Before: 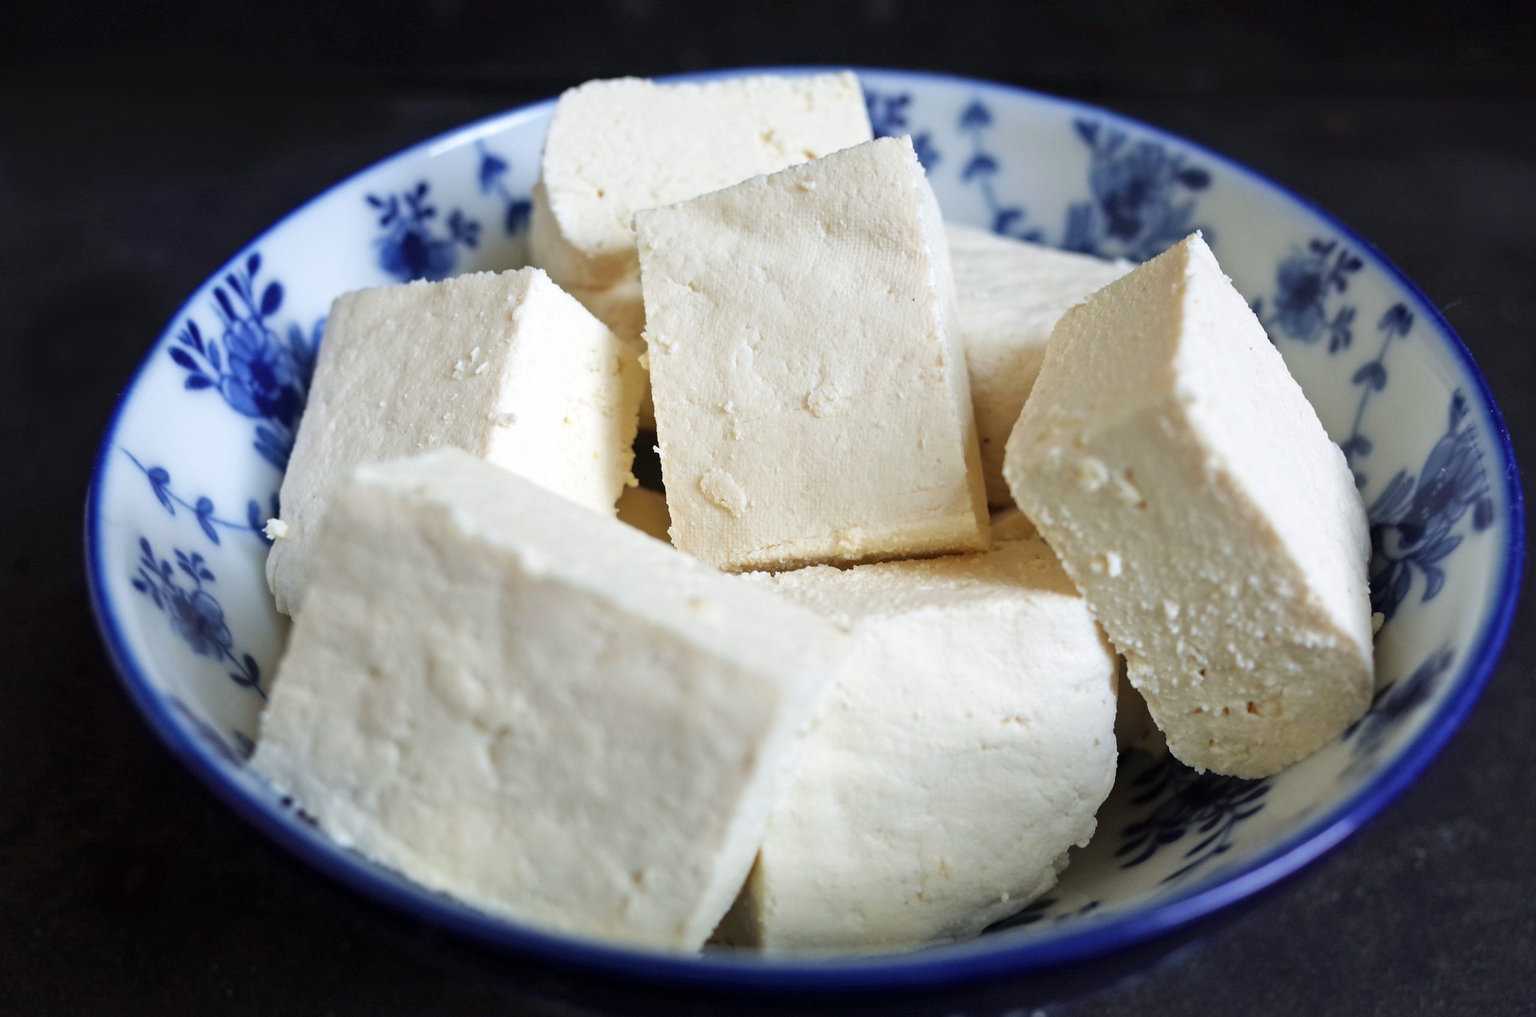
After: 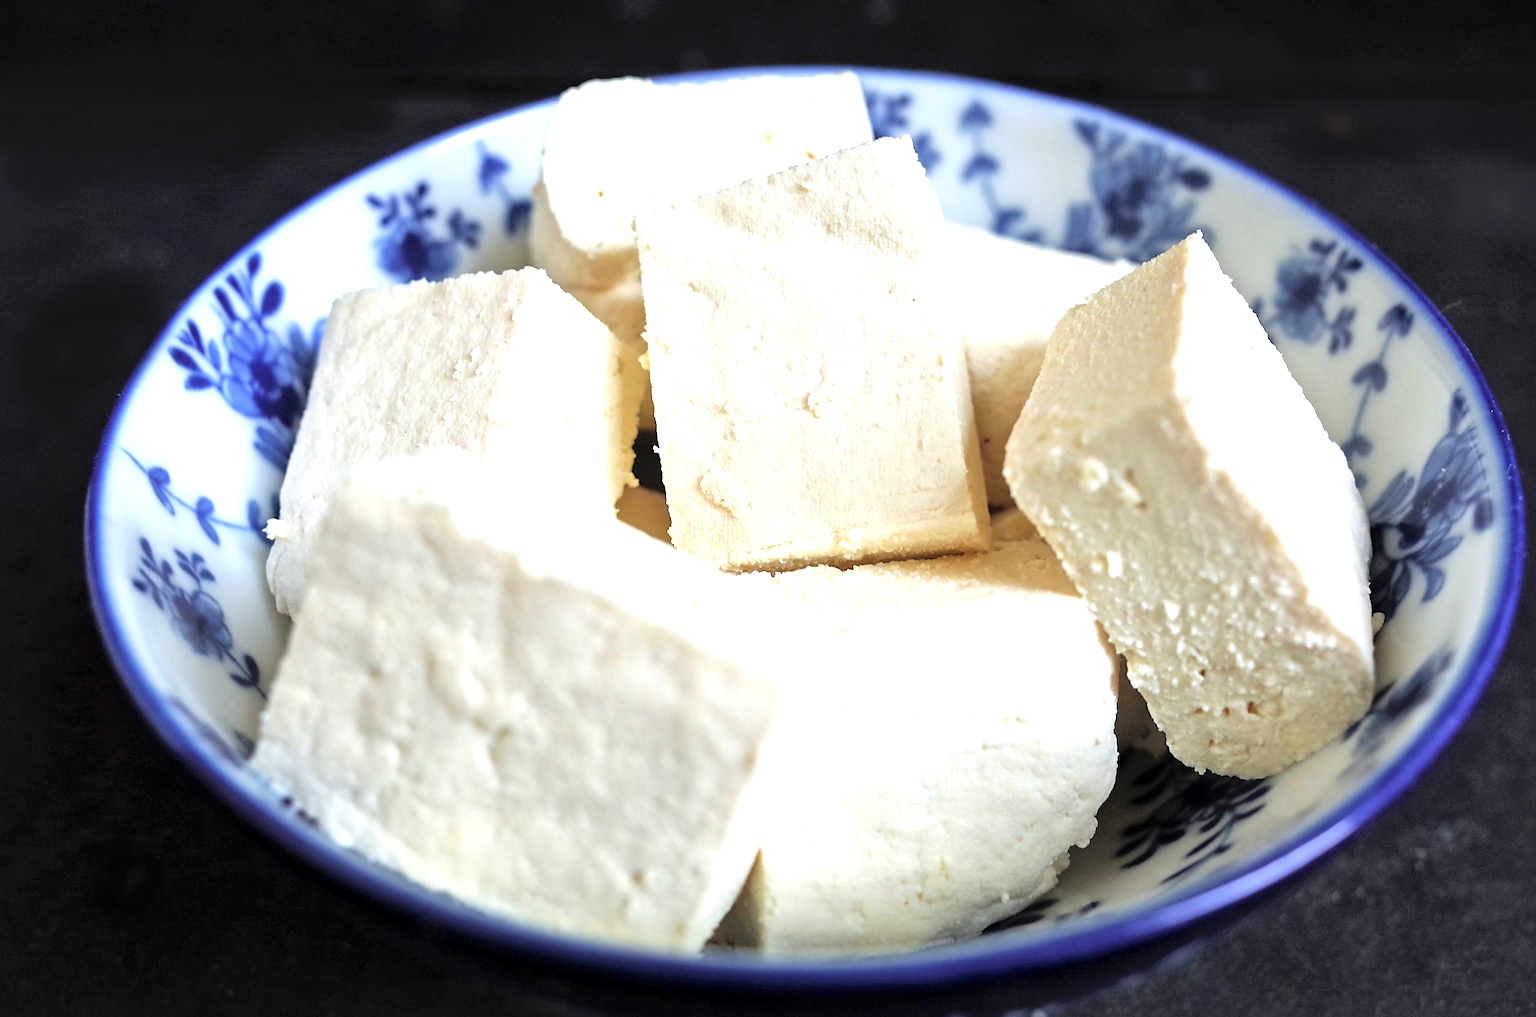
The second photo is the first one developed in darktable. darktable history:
contrast brightness saturation: brightness 0.134
sharpen: radius 1.904, amount 0.403, threshold 1.692
local contrast: mode bilateral grid, contrast 20, coarseness 50, detail 139%, midtone range 0.2
tone equalizer: -8 EV -0.77 EV, -7 EV -0.672 EV, -6 EV -0.606 EV, -5 EV -0.382 EV, -3 EV 0.376 EV, -2 EV 0.6 EV, -1 EV 0.683 EV, +0 EV 0.735 EV
